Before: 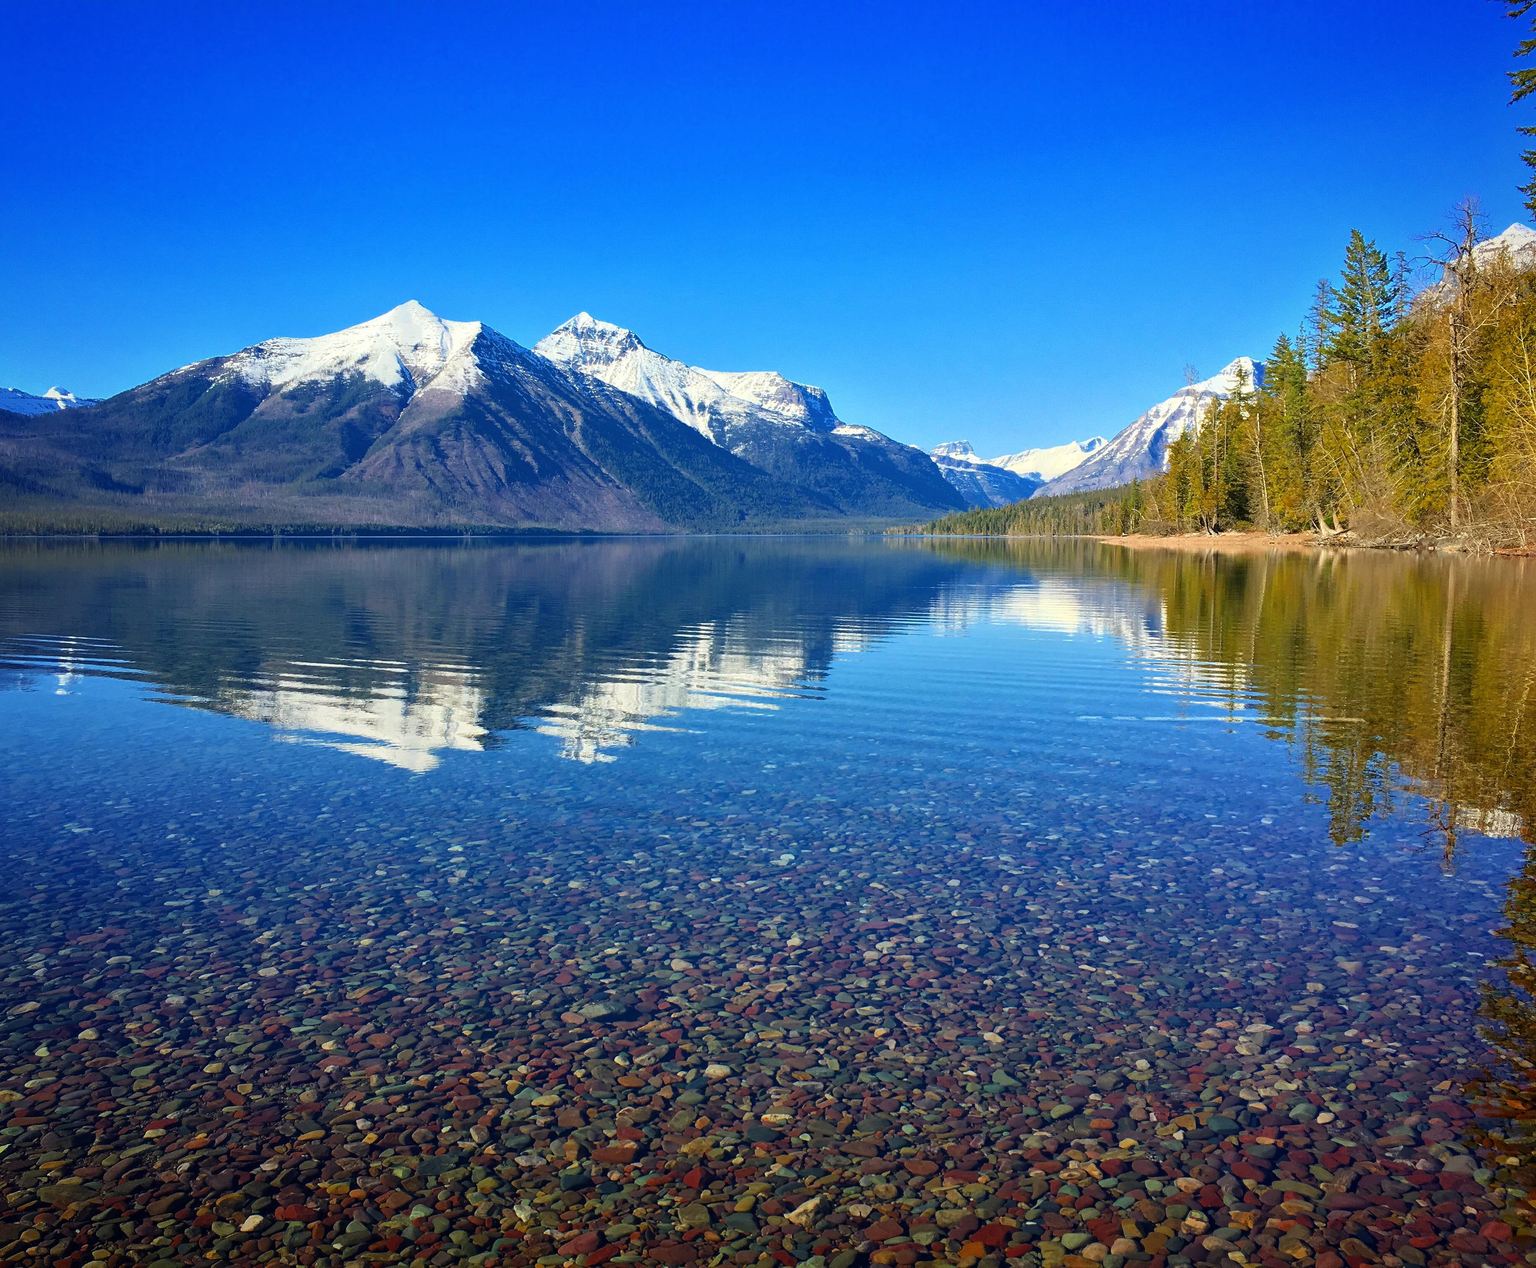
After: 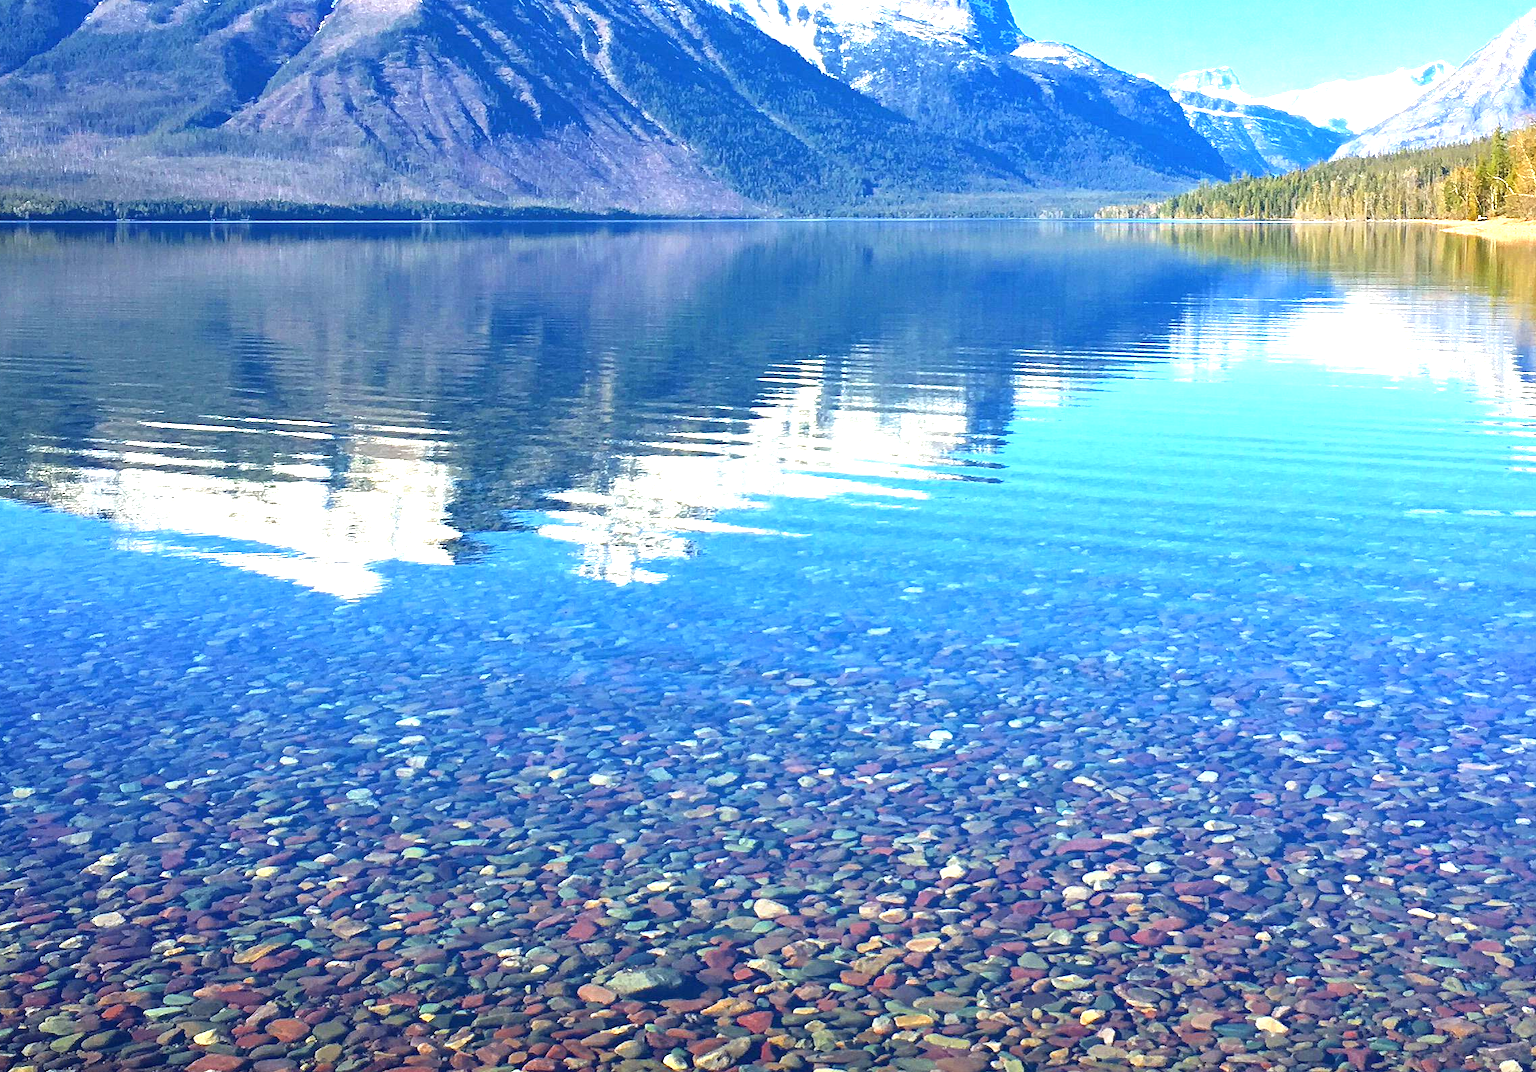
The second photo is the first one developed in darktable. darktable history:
crop: left 13.08%, top 31.457%, right 24.559%, bottom 15.826%
exposure: black level correction 0, exposure 1.392 EV, compensate highlight preservation false
